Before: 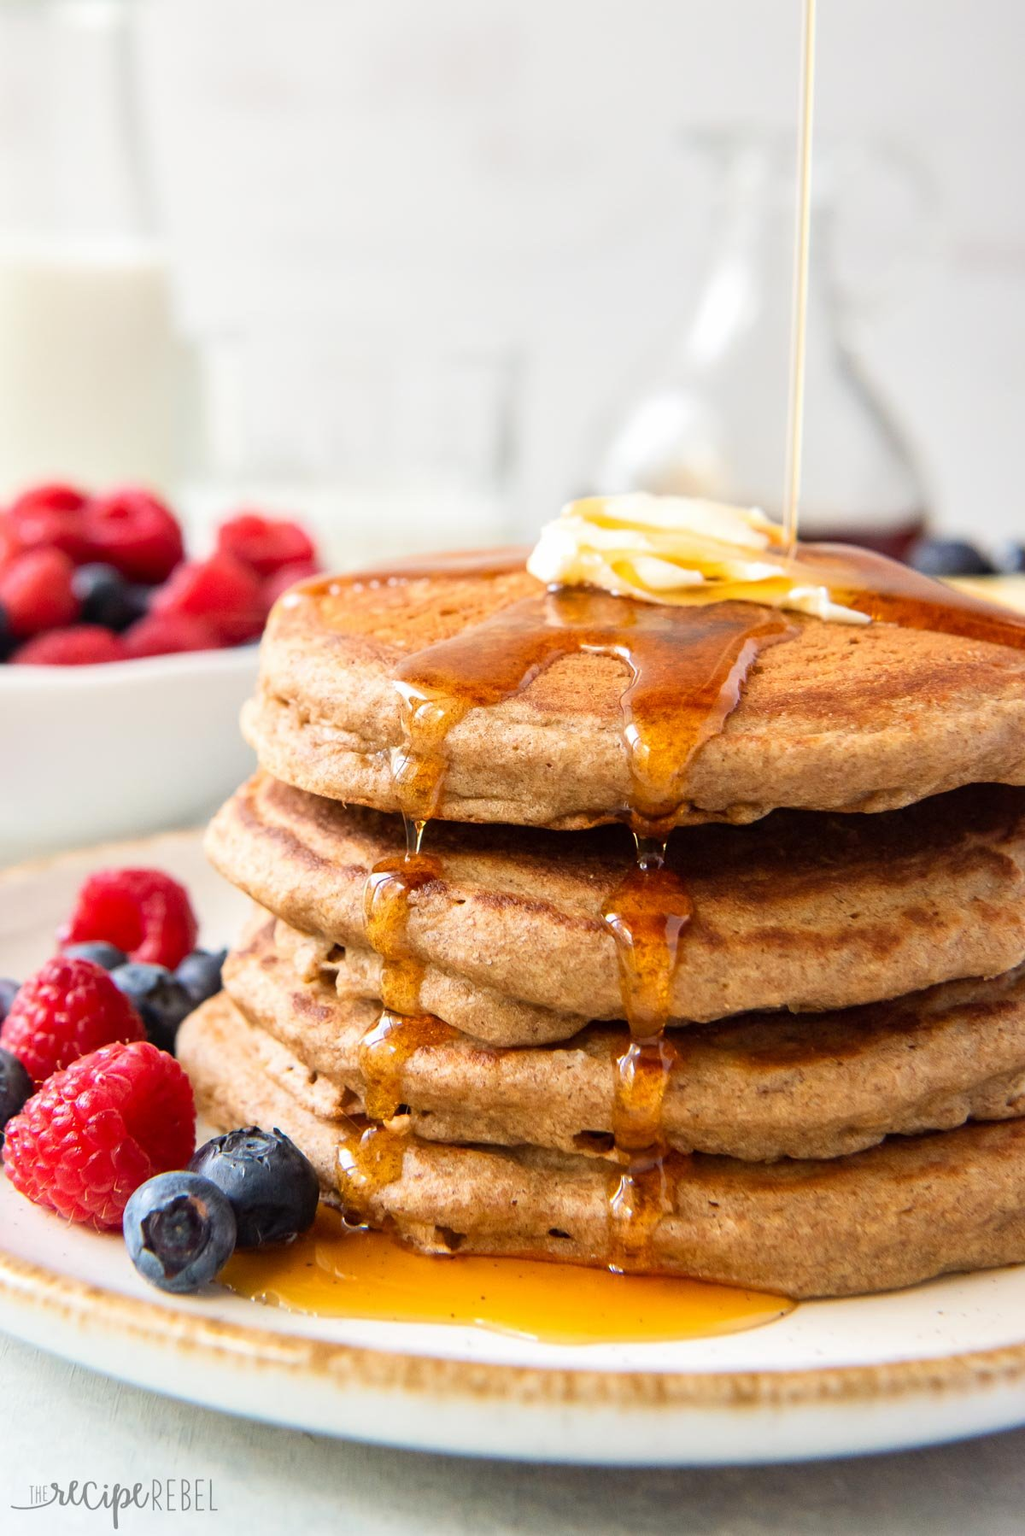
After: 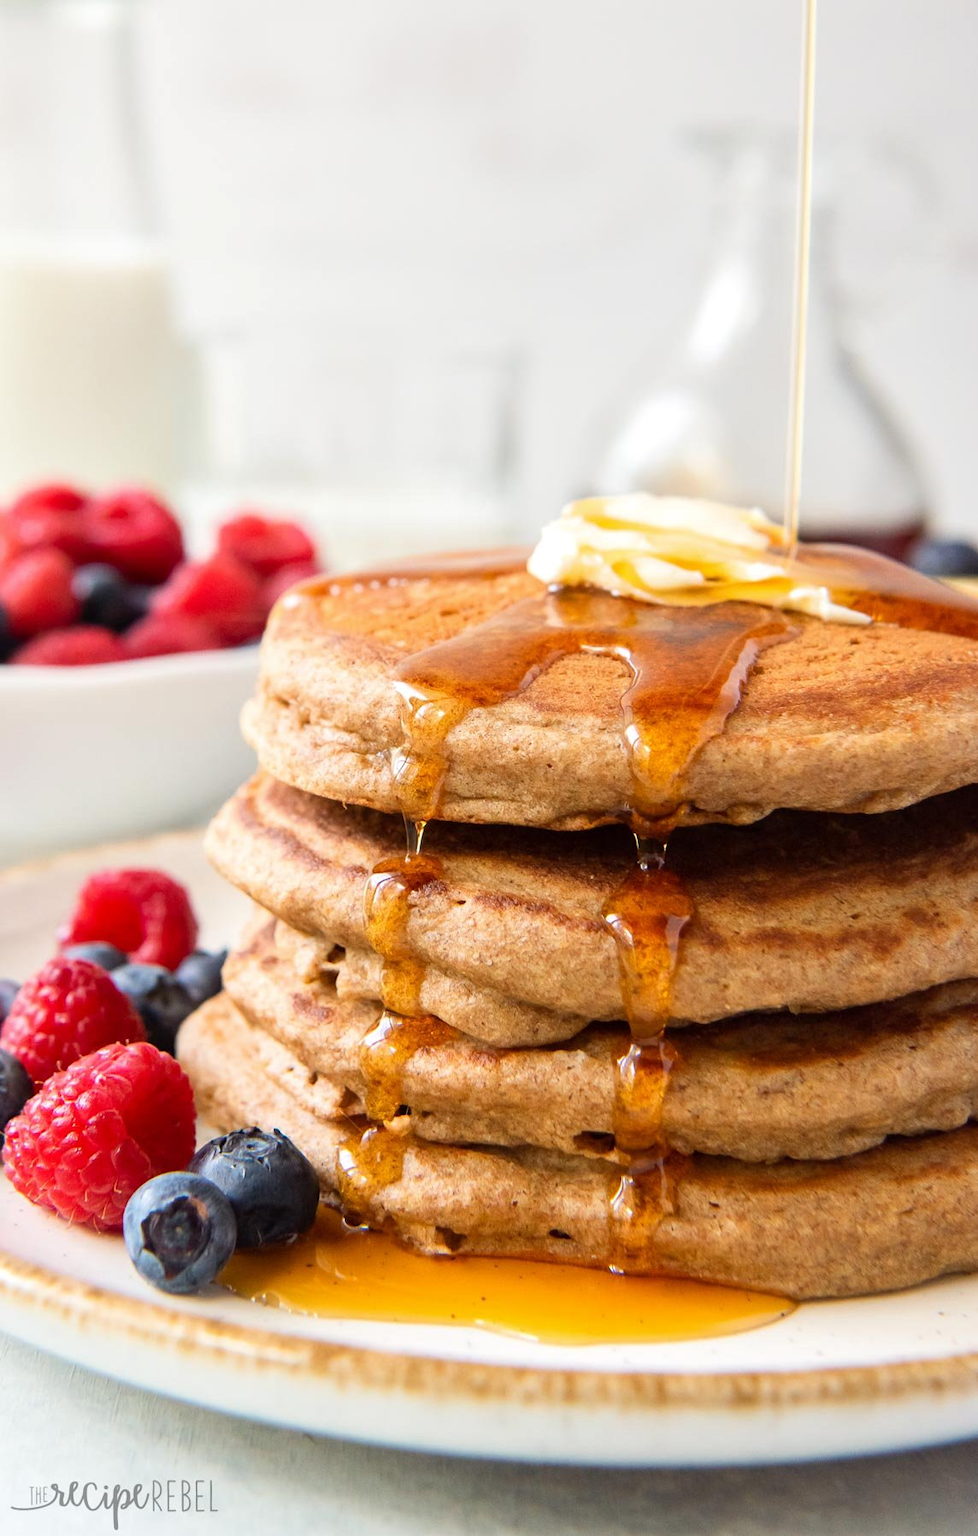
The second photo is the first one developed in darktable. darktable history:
tone equalizer: edges refinement/feathering 500, mask exposure compensation -1.57 EV, preserve details no
crop: right 4.576%, bottom 0.045%
